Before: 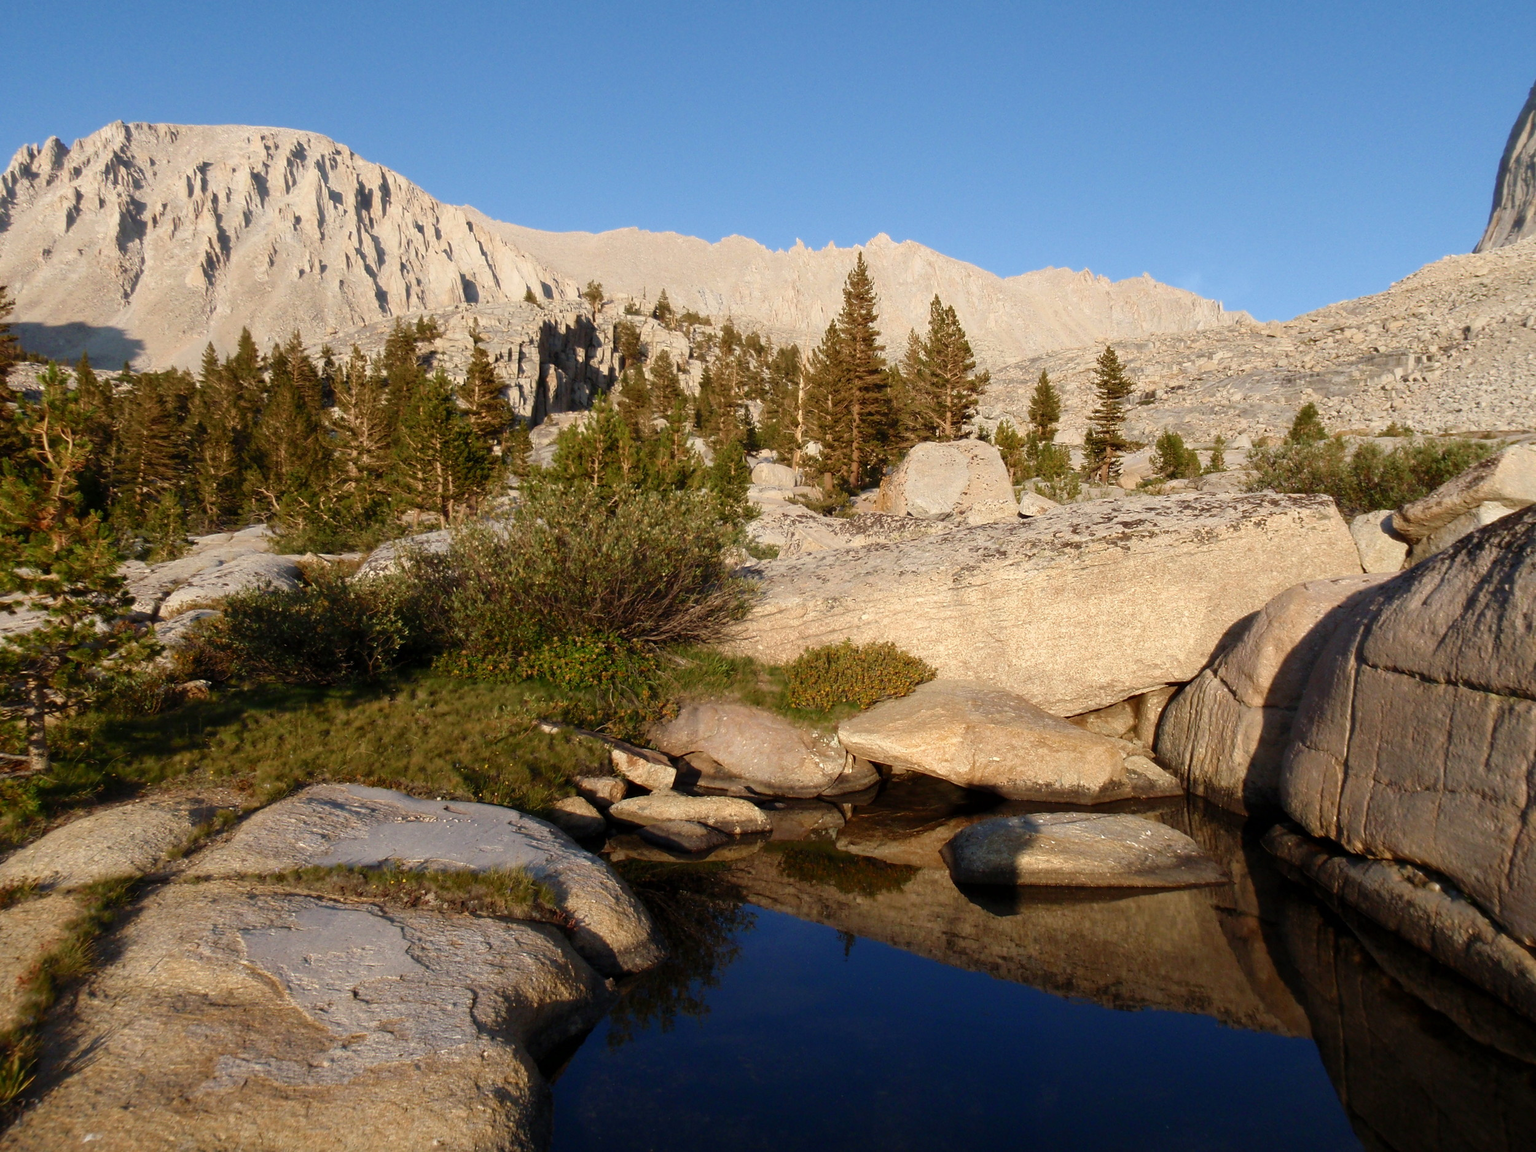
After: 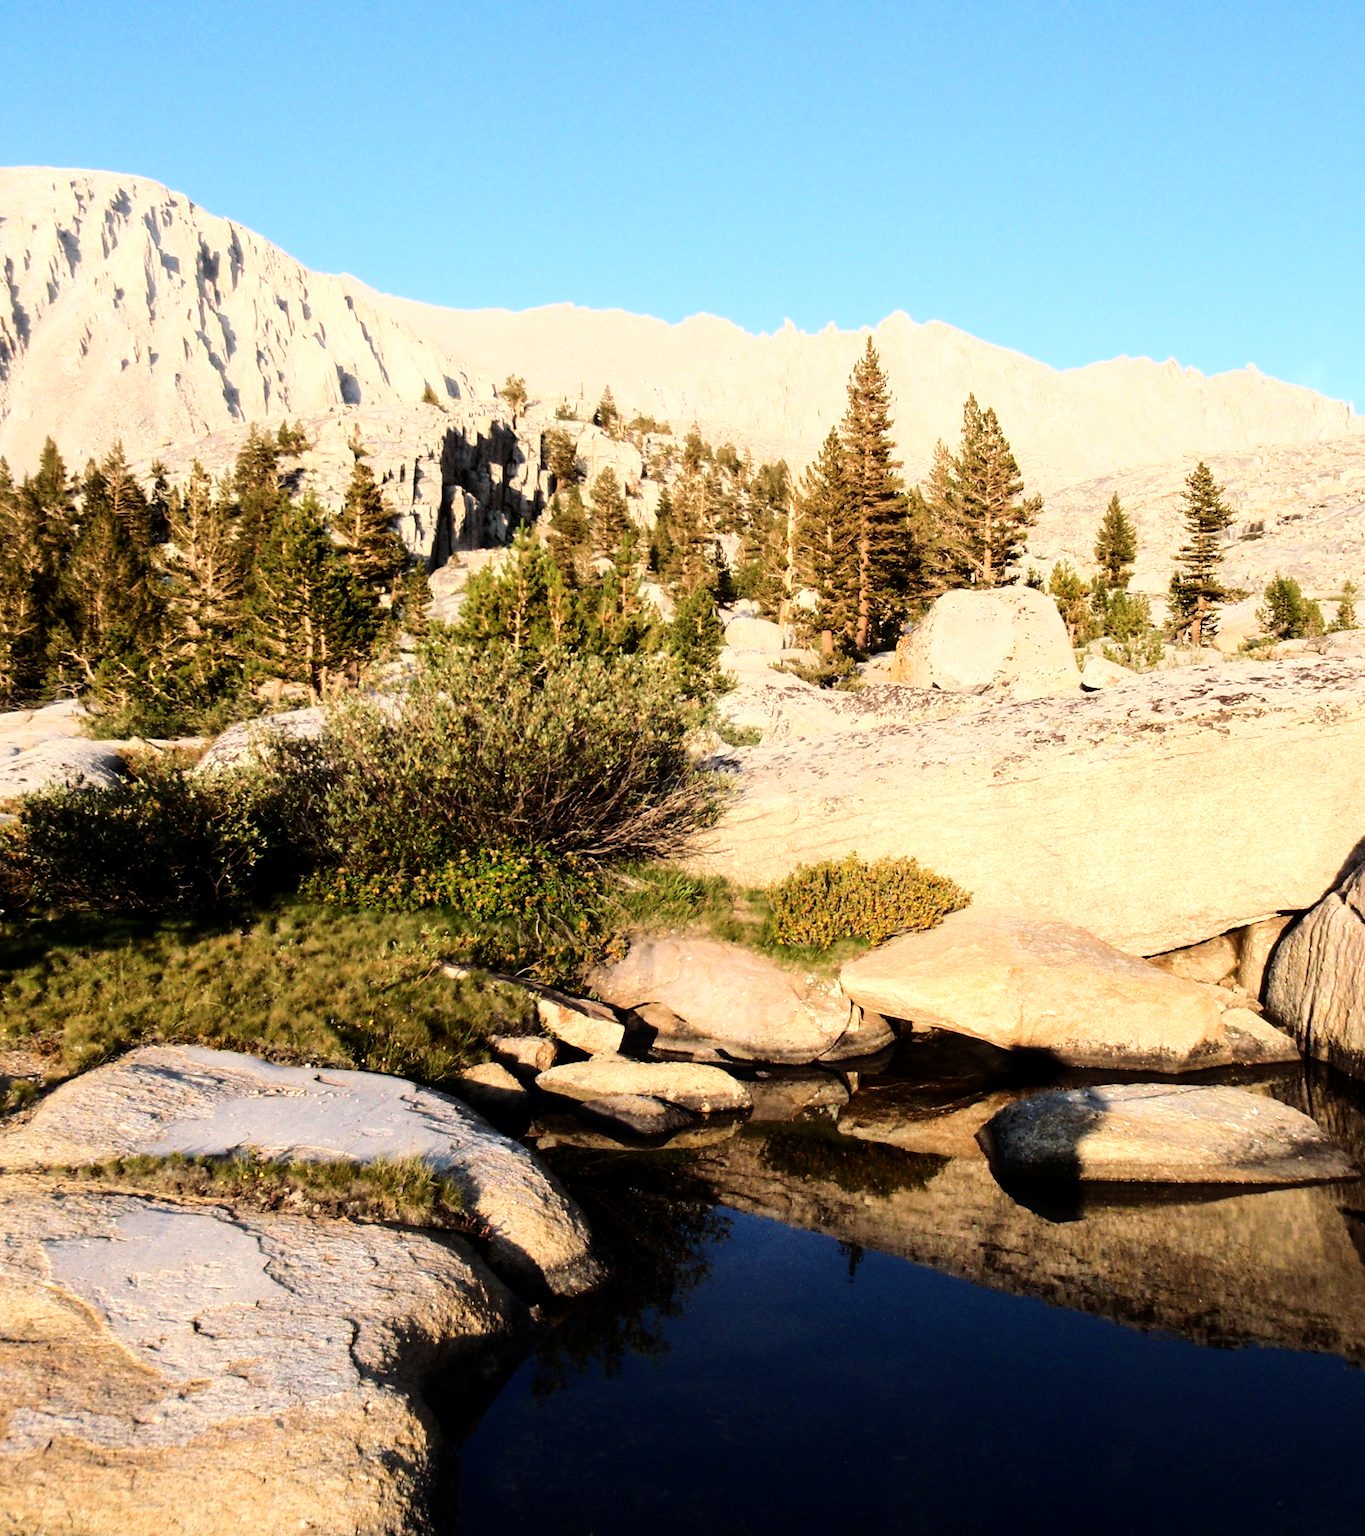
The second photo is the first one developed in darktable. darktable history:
base curve: curves: ch0 [(0, 0) (0, 0) (0.002, 0.001) (0.008, 0.003) (0.019, 0.011) (0.037, 0.037) (0.064, 0.11) (0.102, 0.232) (0.152, 0.379) (0.216, 0.524) (0.296, 0.665) (0.394, 0.789) (0.512, 0.881) (0.651, 0.945) (0.813, 0.986) (1, 1)]
crop and rotate: left 13.638%, right 19.699%
local contrast: highlights 102%, shadows 99%, detail 120%, midtone range 0.2
